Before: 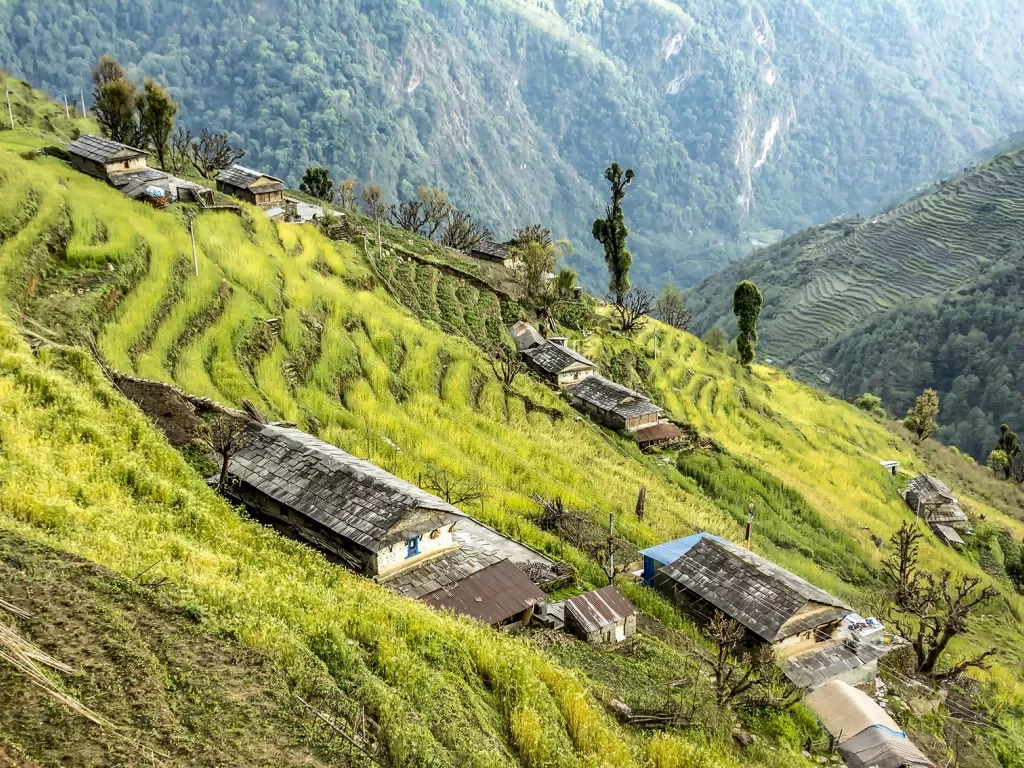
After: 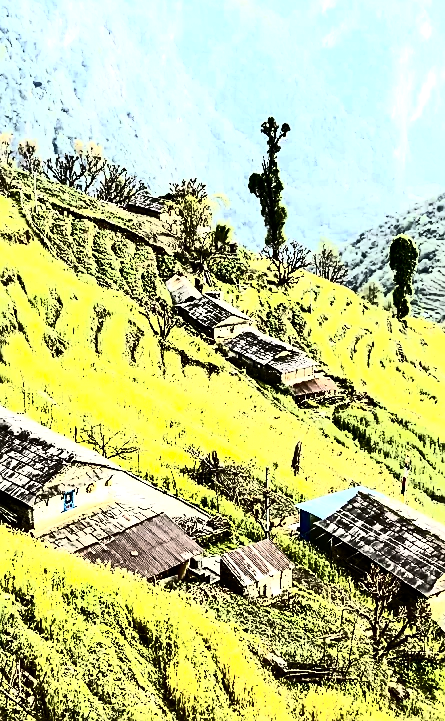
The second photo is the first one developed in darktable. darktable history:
crop: left 33.686%, top 6.049%, right 22.769%
tone equalizer: -8 EV -1.06 EV, -7 EV -0.999 EV, -6 EV -0.879 EV, -5 EV -0.562 EV, -3 EV 0.594 EV, -2 EV 0.878 EV, -1 EV 0.996 EV, +0 EV 1.06 EV, edges refinement/feathering 500, mask exposure compensation -1.57 EV, preserve details no
sharpen: on, module defaults
contrast brightness saturation: contrast 0.926, brightness 0.196
